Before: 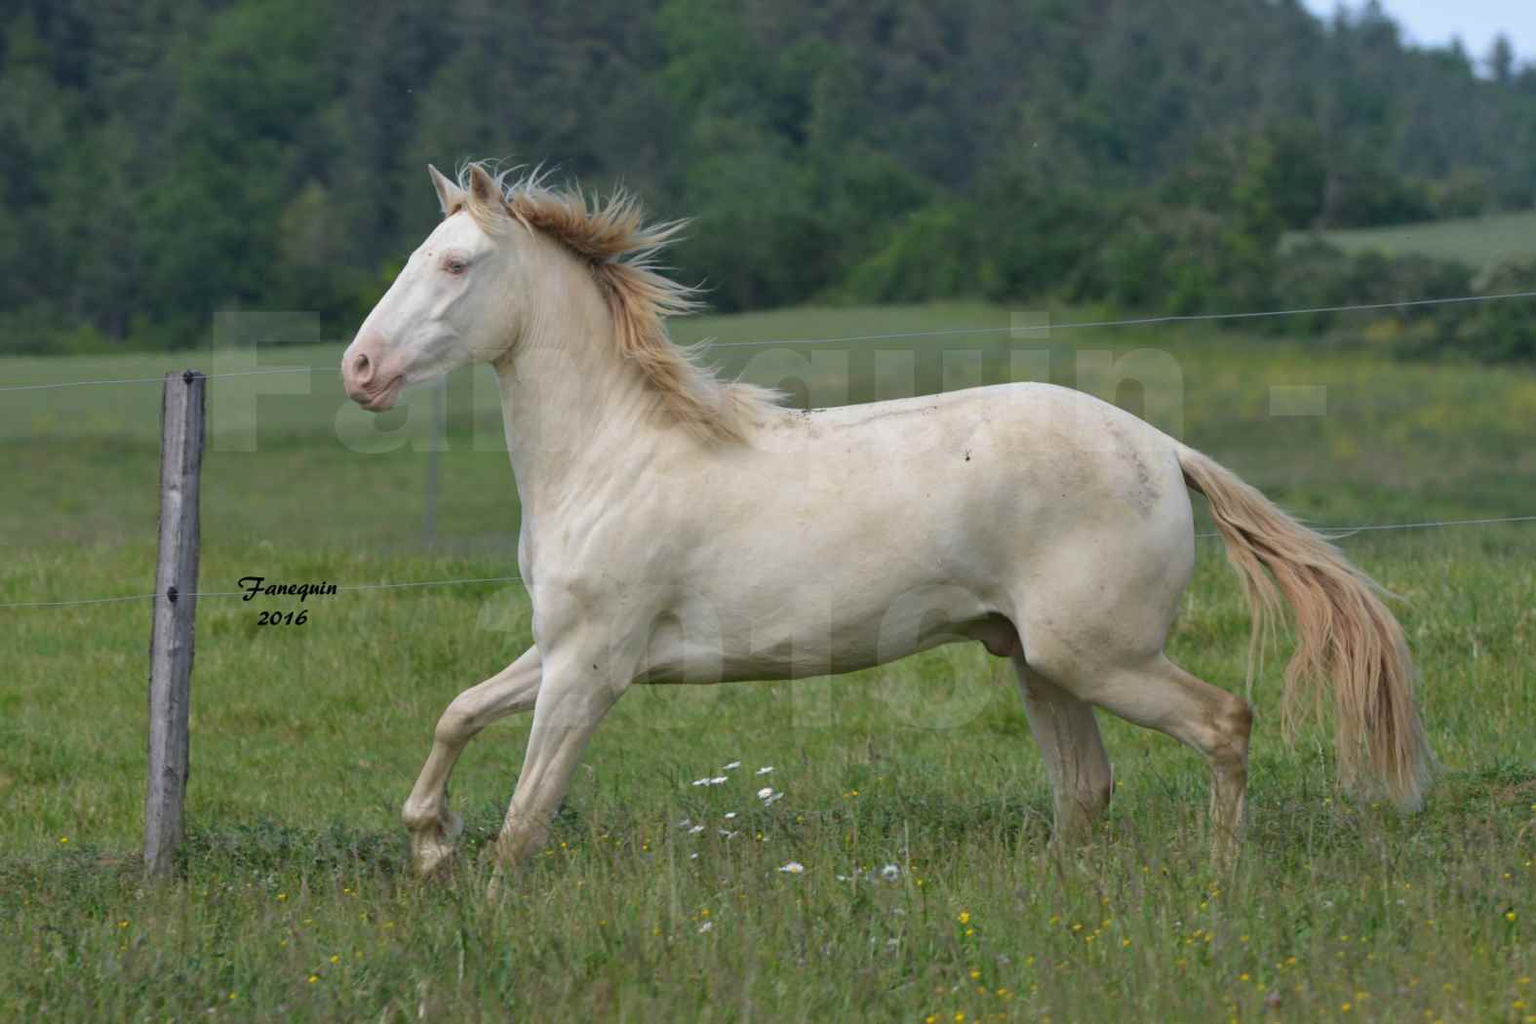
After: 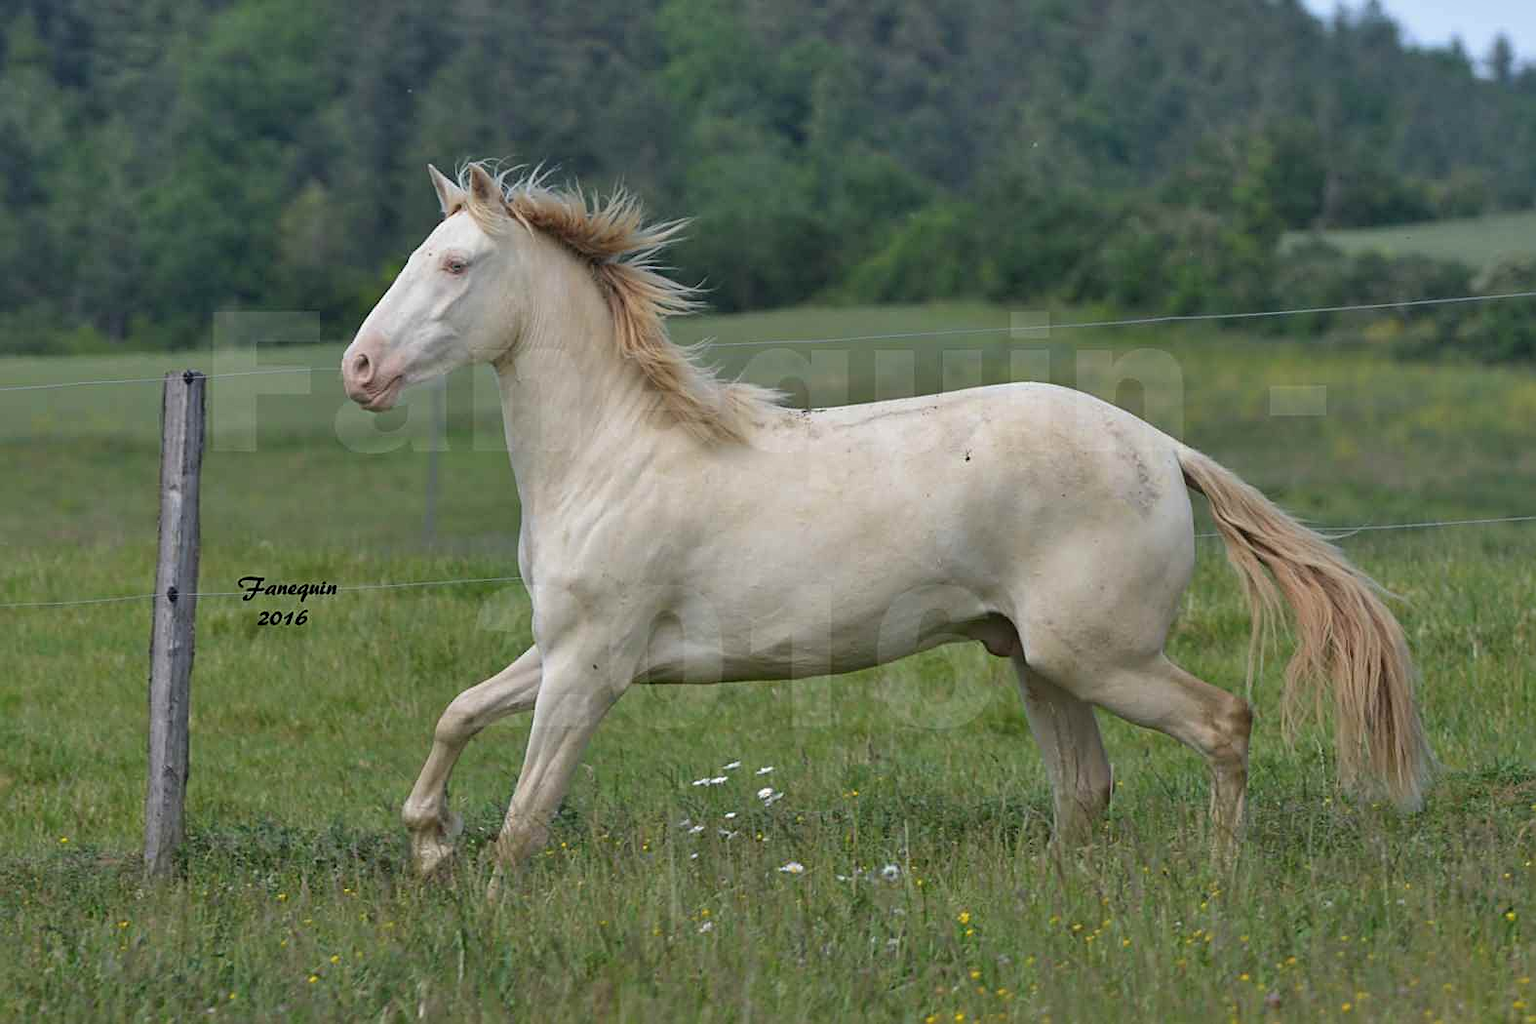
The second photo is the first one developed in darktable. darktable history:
sharpen: on, module defaults
exposure: exposure -0.05 EV
shadows and highlights: white point adjustment 1, soften with gaussian
